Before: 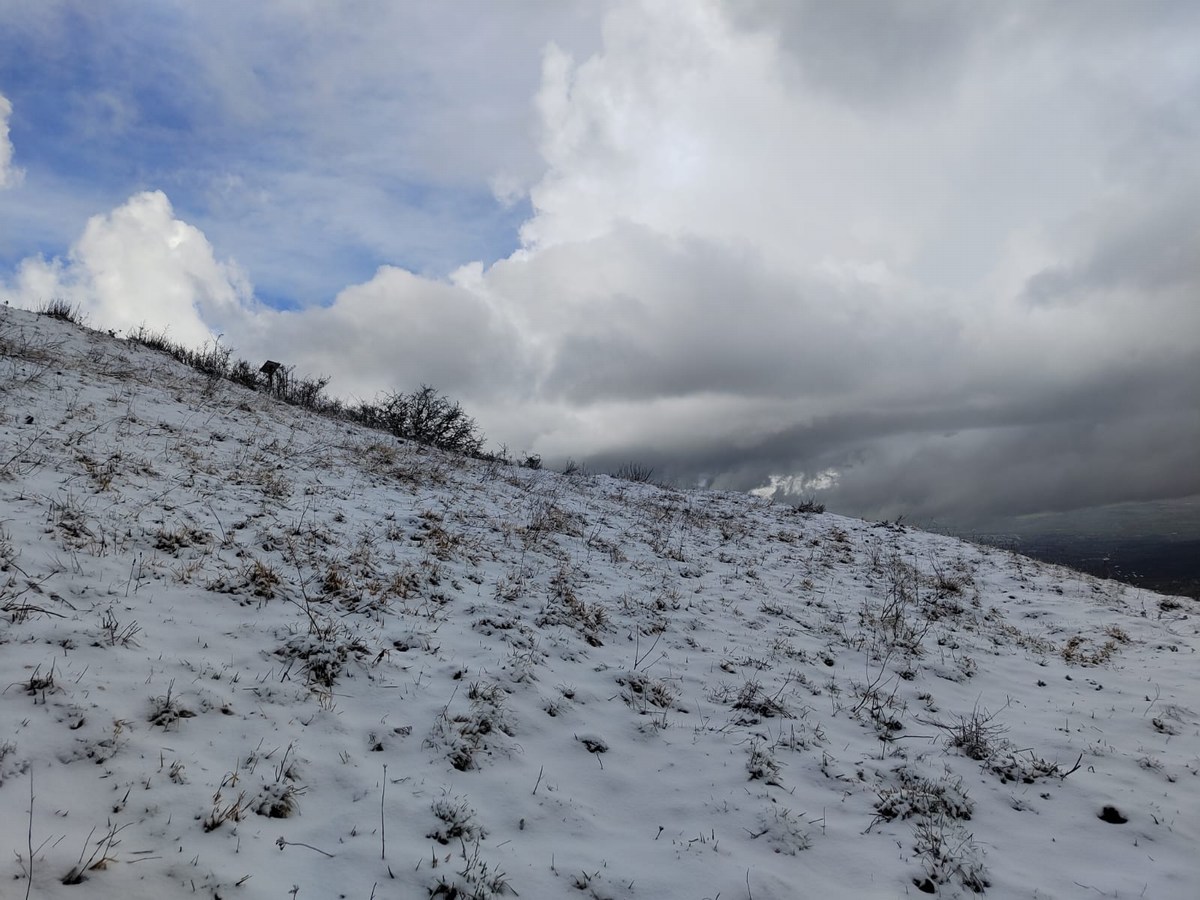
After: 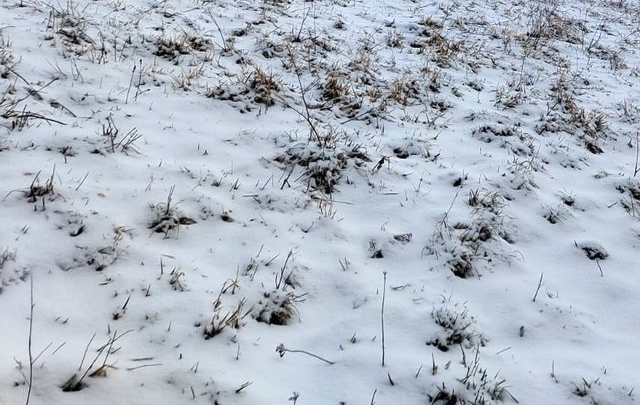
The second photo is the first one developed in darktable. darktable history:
crop and rotate: top 54.778%, right 46.61%, bottom 0.159%
exposure: exposure 1.16 EV, compensate exposure bias true, compensate highlight preservation false
